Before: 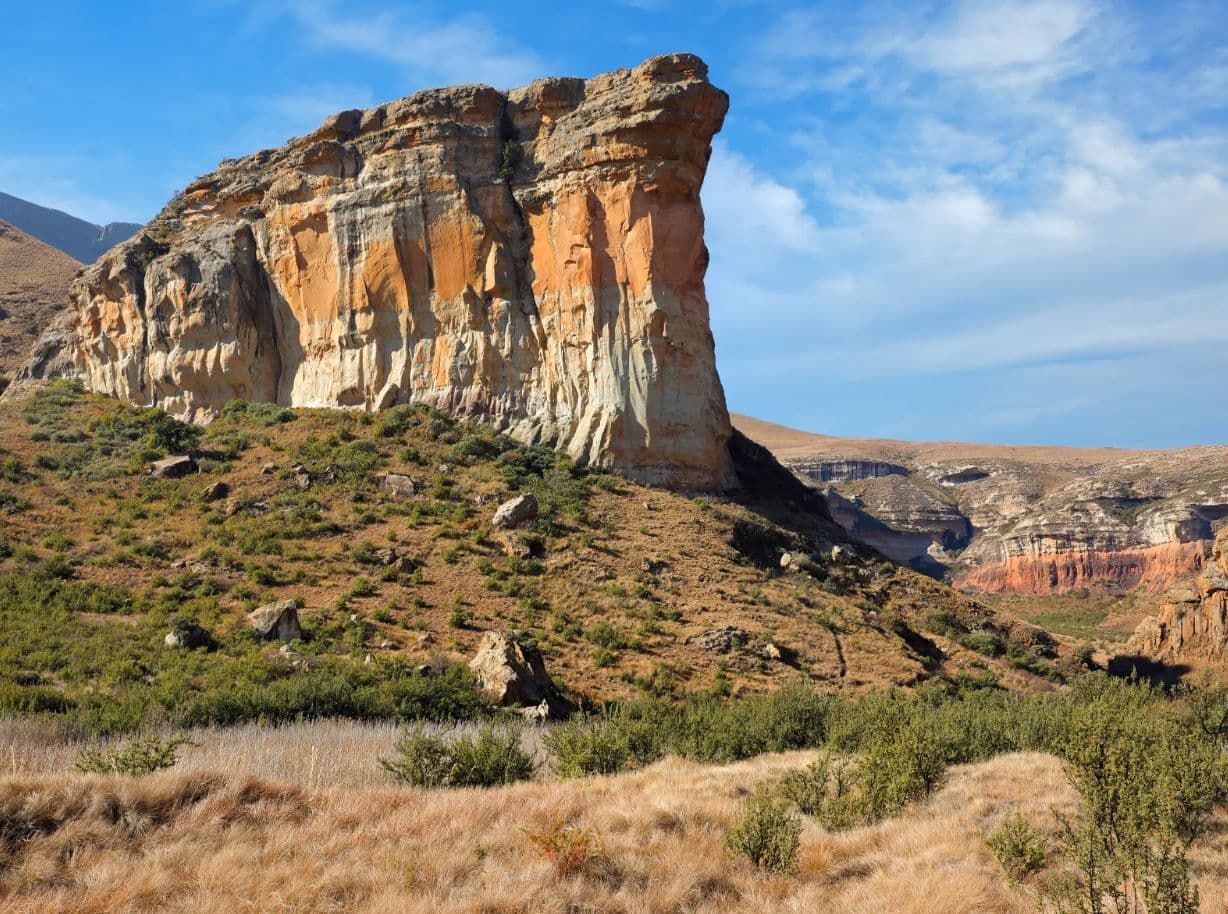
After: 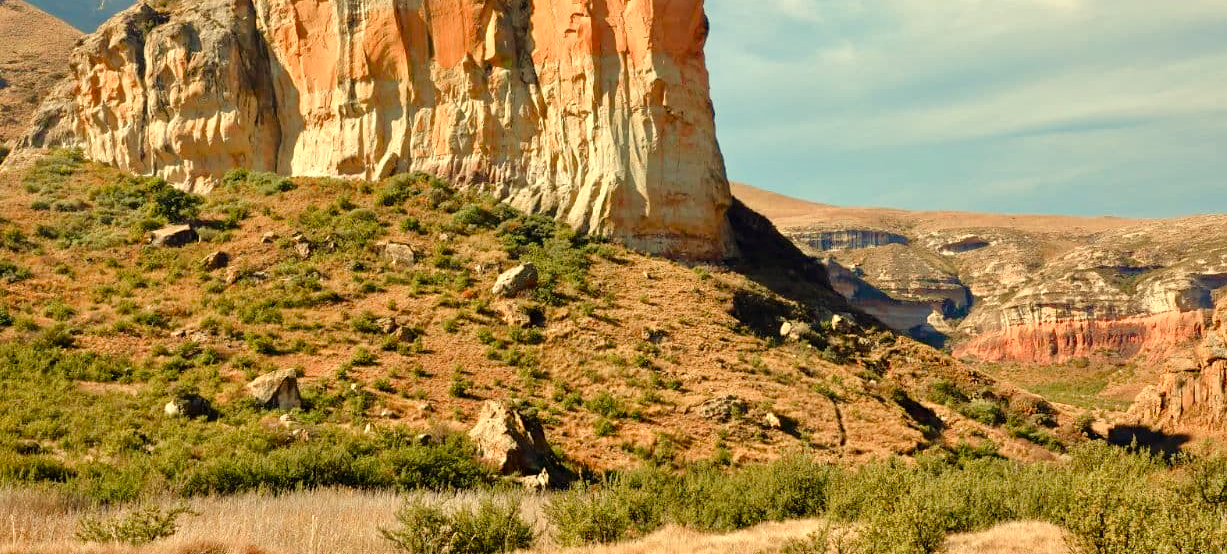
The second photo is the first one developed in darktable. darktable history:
contrast brightness saturation: contrast 0.04, saturation 0.07
crop and rotate: top 25.357%, bottom 13.942%
exposure: exposure 0.131 EV, compensate highlight preservation false
tone equalizer: -8 EV 0.001 EV, -7 EV -0.004 EV, -6 EV 0.009 EV, -5 EV 0.032 EV, -4 EV 0.276 EV, -3 EV 0.644 EV, -2 EV 0.584 EV, -1 EV 0.187 EV, +0 EV 0.024 EV
color balance rgb: perceptual saturation grading › global saturation 20%, perceptual saturation grading › highlights -50%, perceptual saturation grading › shadows 30%
white balance: red 1.08, blue 0.791
color correction: highlights a* 0.816, highlights b* 2.78, saturation 1.1
